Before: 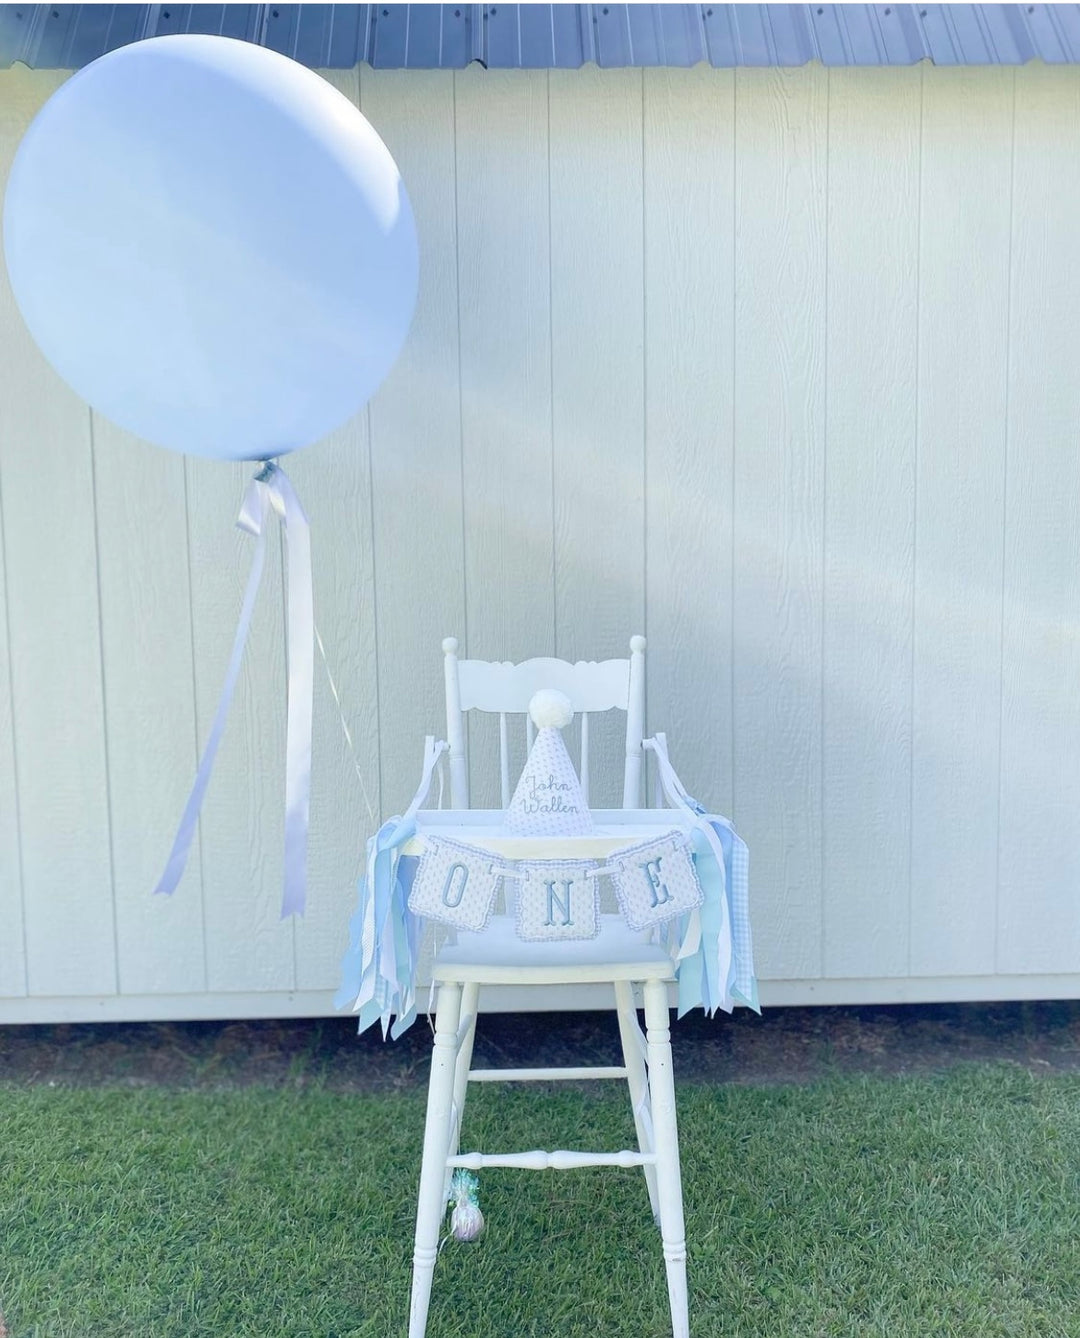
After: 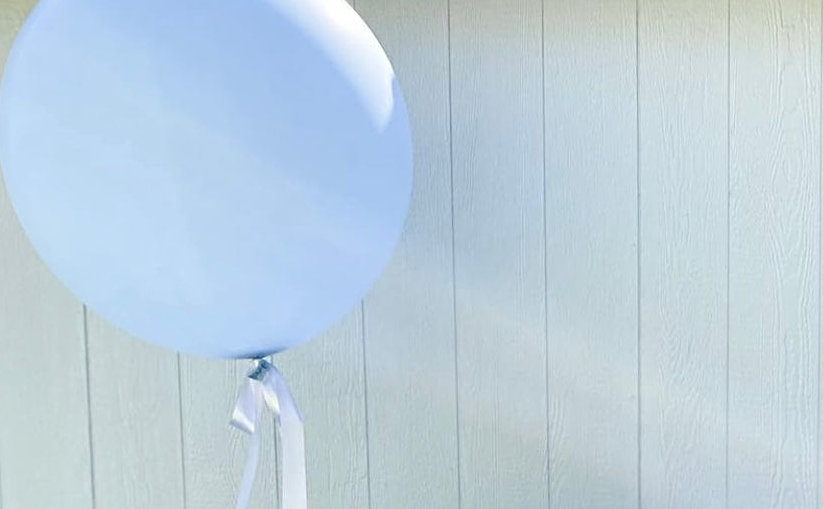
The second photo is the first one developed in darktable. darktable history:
sharpen: radius 4
crop: left 0.579%, top 7.627%, right 23.167%, bottom 54.275%
